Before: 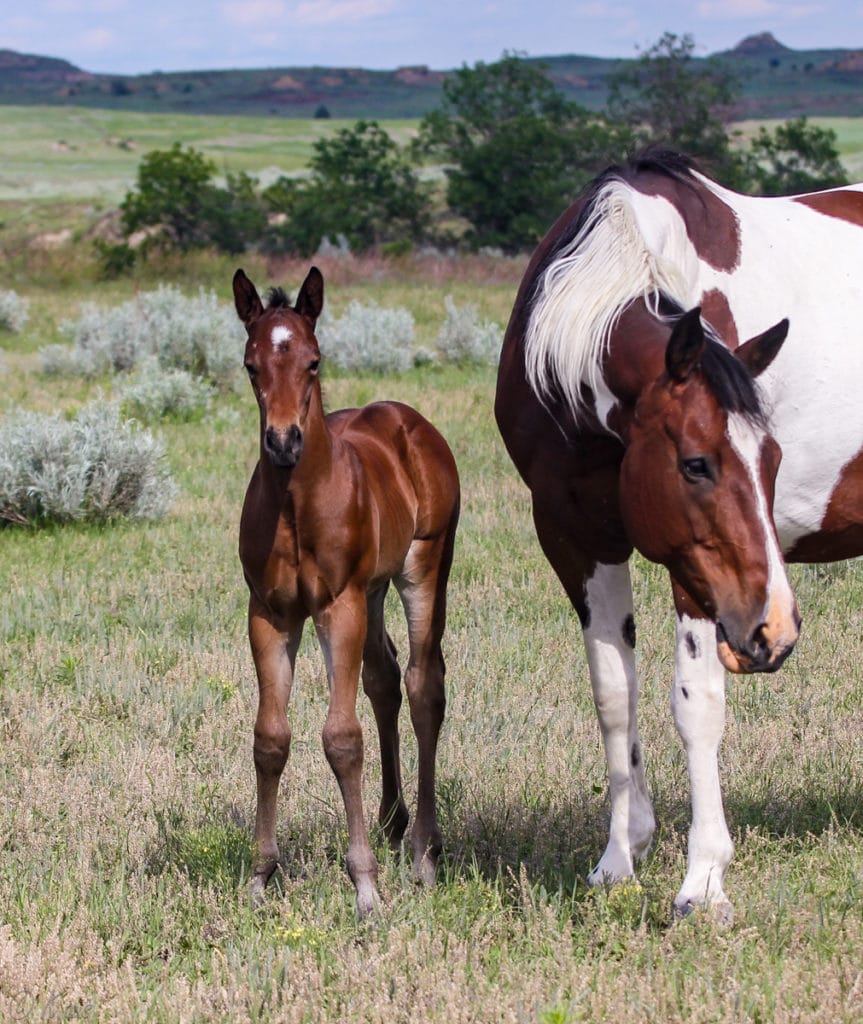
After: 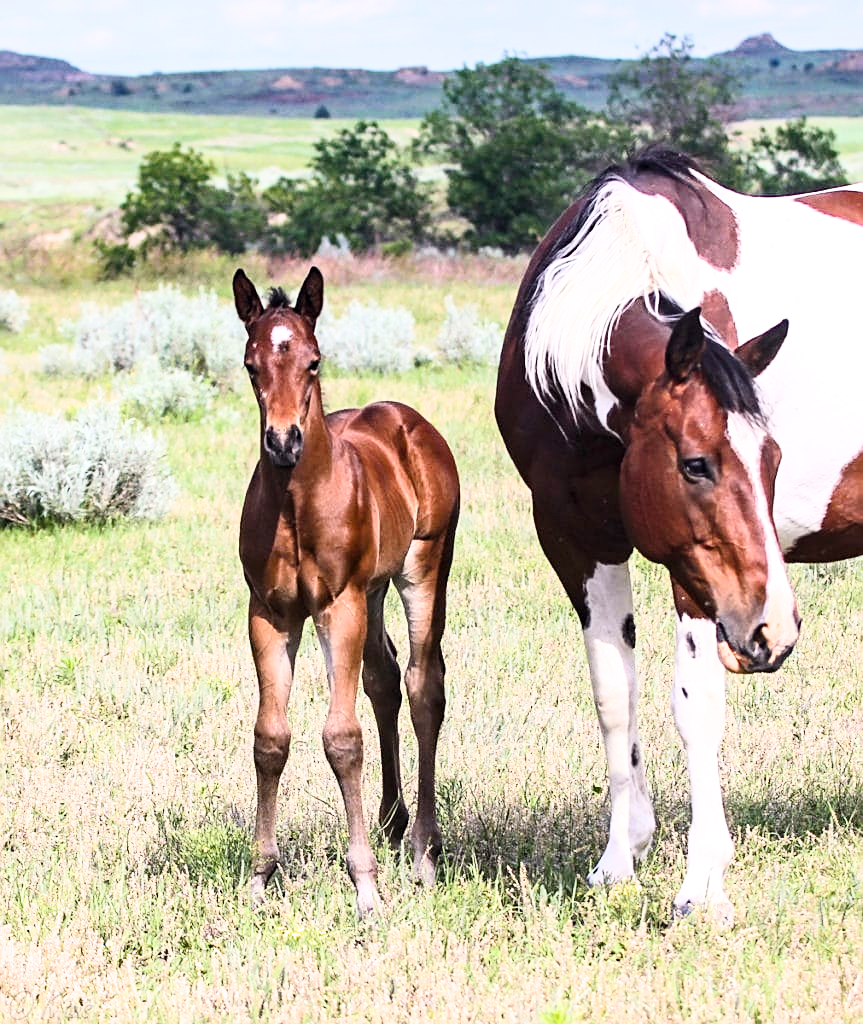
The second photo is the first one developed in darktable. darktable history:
sharpen: on, module defaults
exposure: black level correction 0, exposure 1.2 EV, compensate exposure bias true, compensate highlight preservation false
contrast brightness saturation: contrast 0.24, brightness 0.09
filmic rgb: black relative exposure -14.19 EV, white relative exposure 3.39 EV, hardness 7.89, preserve chrominance max RGB
